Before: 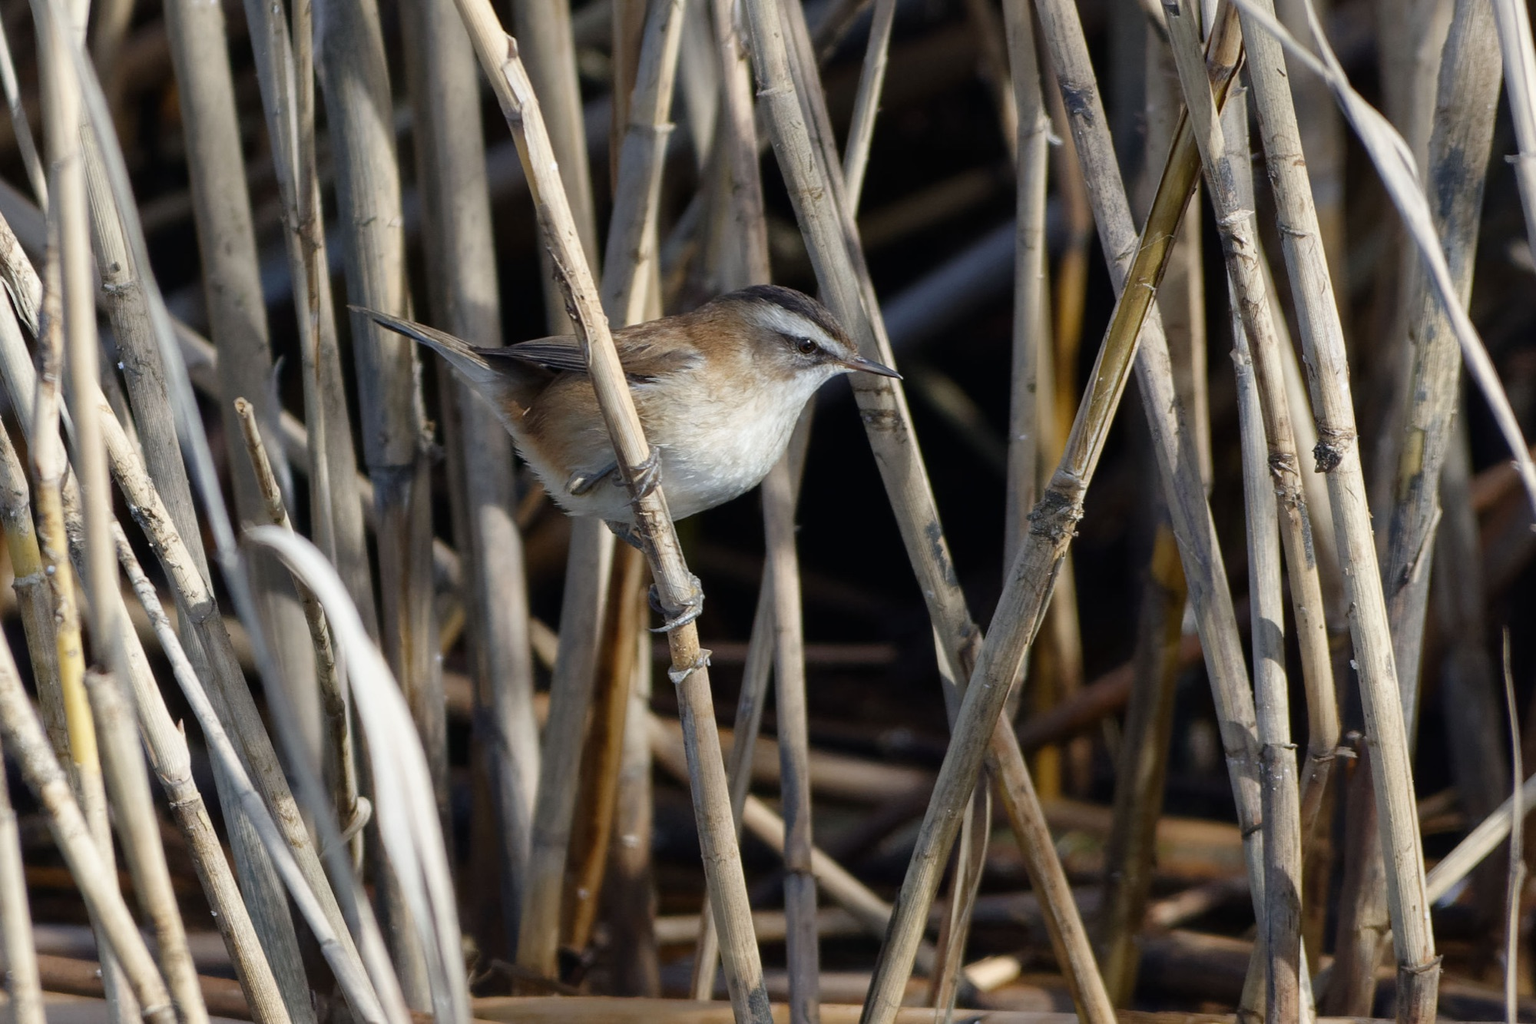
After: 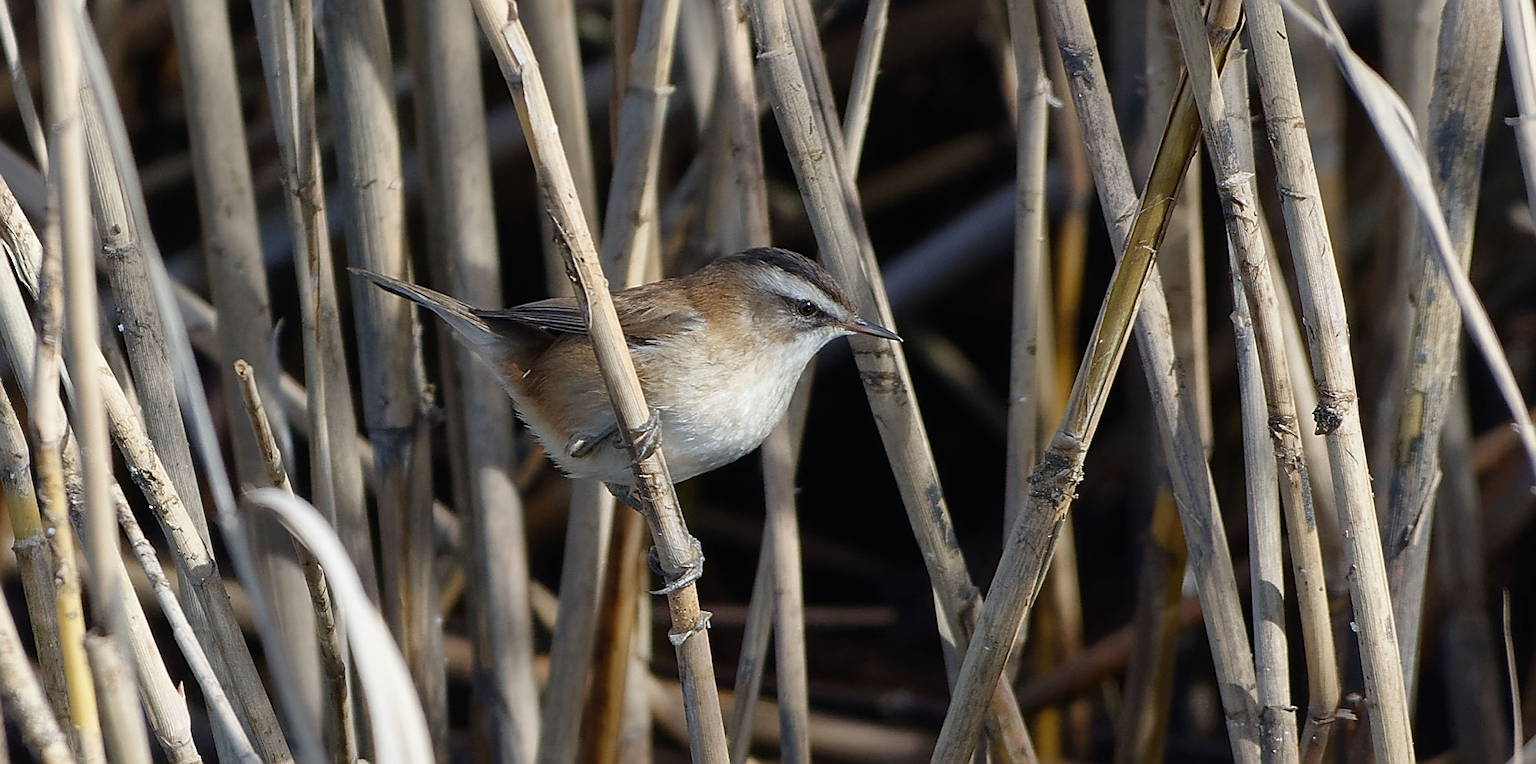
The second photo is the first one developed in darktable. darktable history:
contrast equalizer: octaves 7, y [[0.5, 0.488, 0.462, 0.461, 0.491, 0.5], [0.5 ×6], [0.5 ×6], [0 ×6], [0 ×6]], mix 0.136
base curve: curves: ch0 [(0, 0) (0.472, 0.455) (1, 1)], preserve colors none
crop: top 3.7%, bottom 21.579%
sharpen: radius 1.409, amount 1.256, threshold 0.672
